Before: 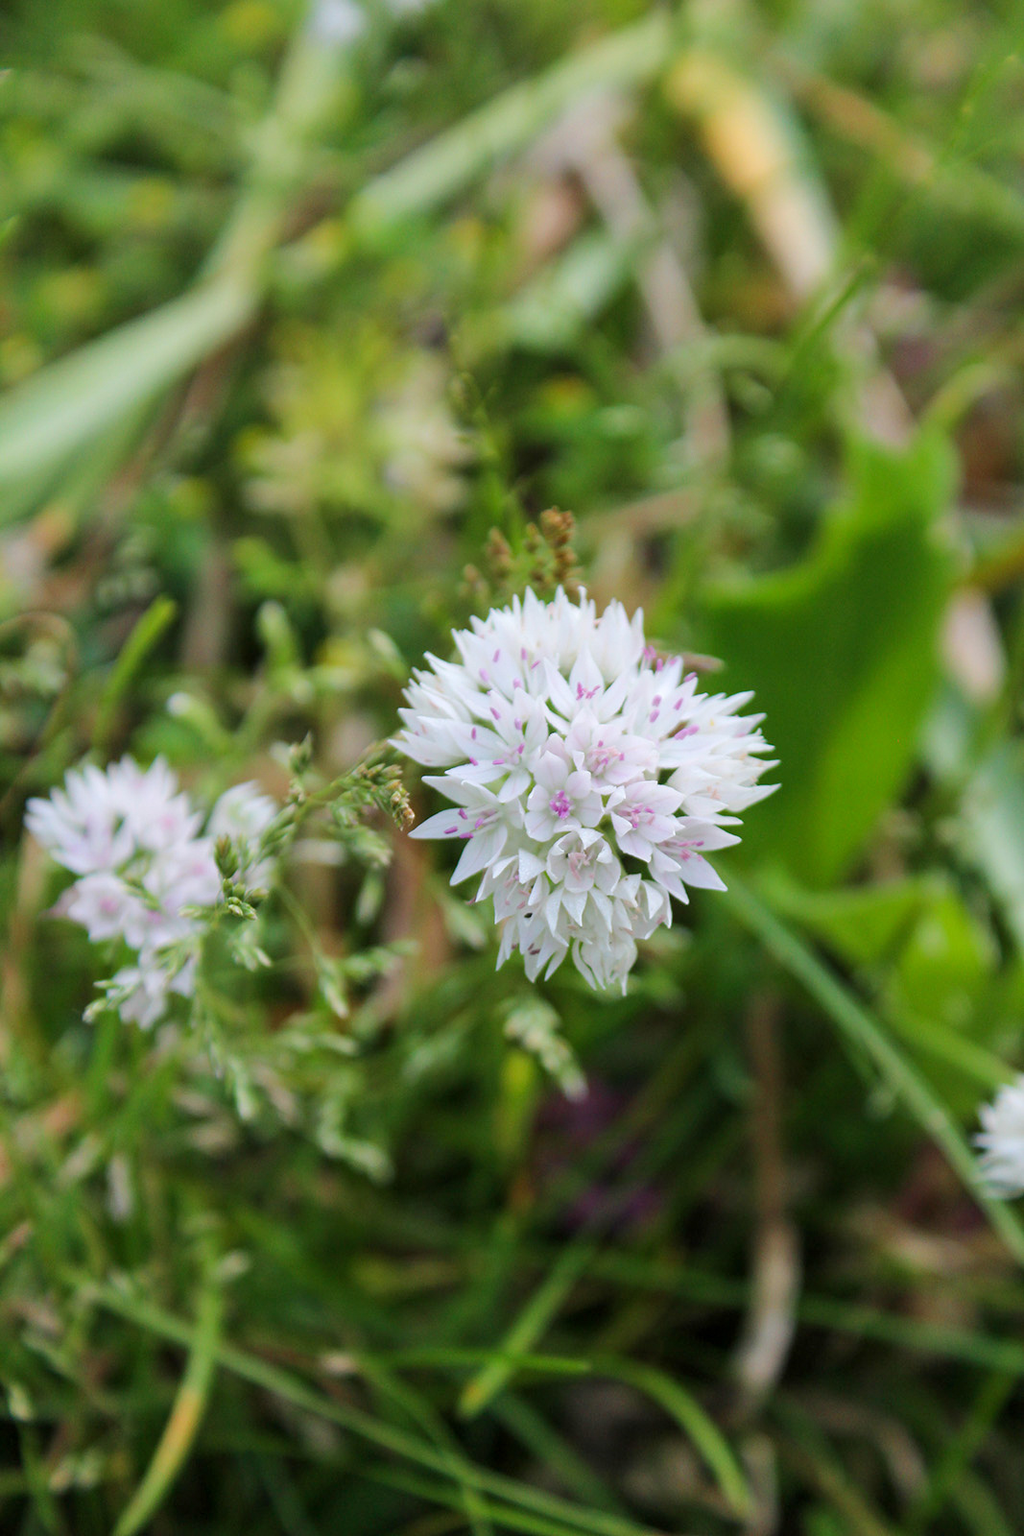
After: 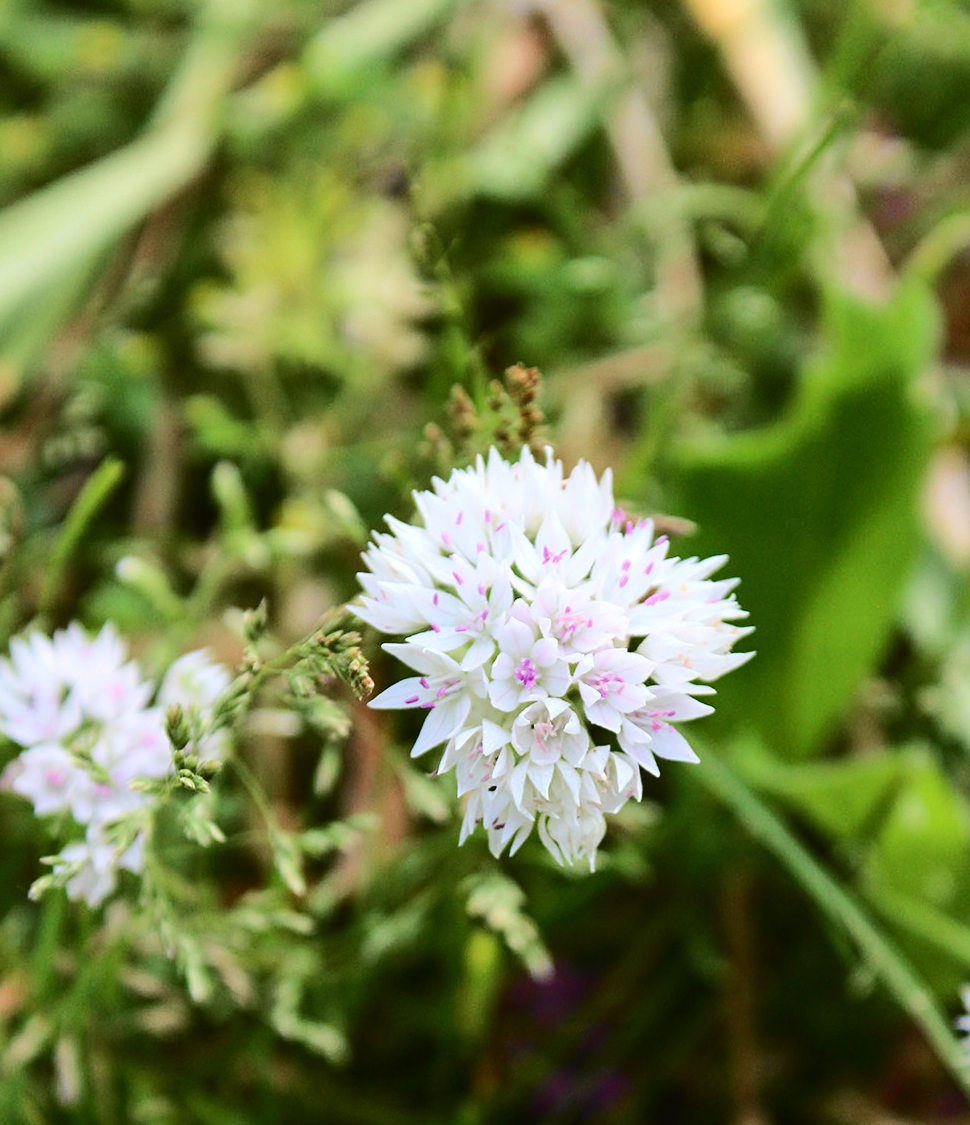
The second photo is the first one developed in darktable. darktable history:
tone curve: curves: ch0 [(0, 0.021) (0.049, 0.044) (0.158, 0.113) (0.351, 0.331) (0.485, 0.505) (0.656, 0.696) (0.868, 0.887) (1, 0.969)]; ch1 [(0, 0) (0.322, 0.328) (0.434, 0.438) (0.473, 0.477) (0.502, 0.503) (0.522, 0.526) (0.564, 0.591) (0.602, 0.632) (0.677, 0.701) (0.859, 0.885) (1, 1)]; ch2 [(0, 0) (0.33, 0.301) (0.452, 0.434) (0.502, 0.505) (0.535, 0.554) (0.565, 0.598) (0.618, 0.629) (1, 1)], color space Lab, independent channels, preserve colors none
sharpen: amount 0.203
tone equalizer: -8 EV -0.403 EV, -7 EV -0.415 EV, -6 EV -0.339 EV, -5 EV -0.253 EV, -3 EV 0.238 EV, -2 EV 0.31 EV, -1 EV 0.39 EV, +0 EV 0.419 EV, edges refinement/feathering 500, mask exposure compensation -1.57 EV, preserve details no
crop: left 5.495%, top 10.36%, right 3.52%, bottom 19.317%
